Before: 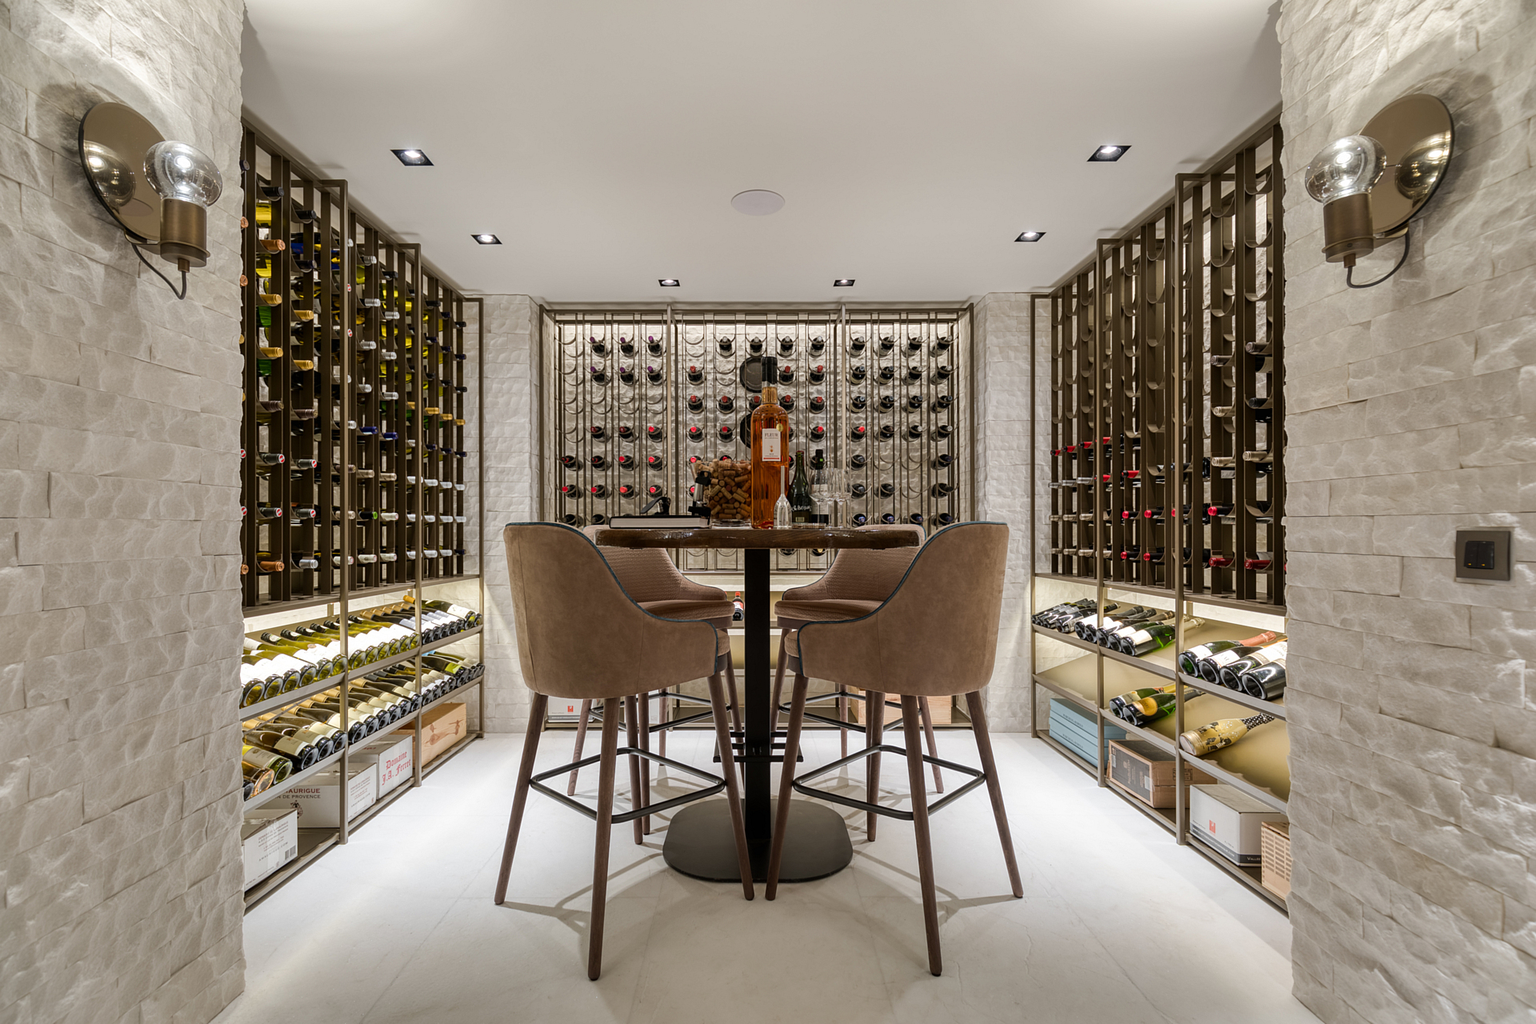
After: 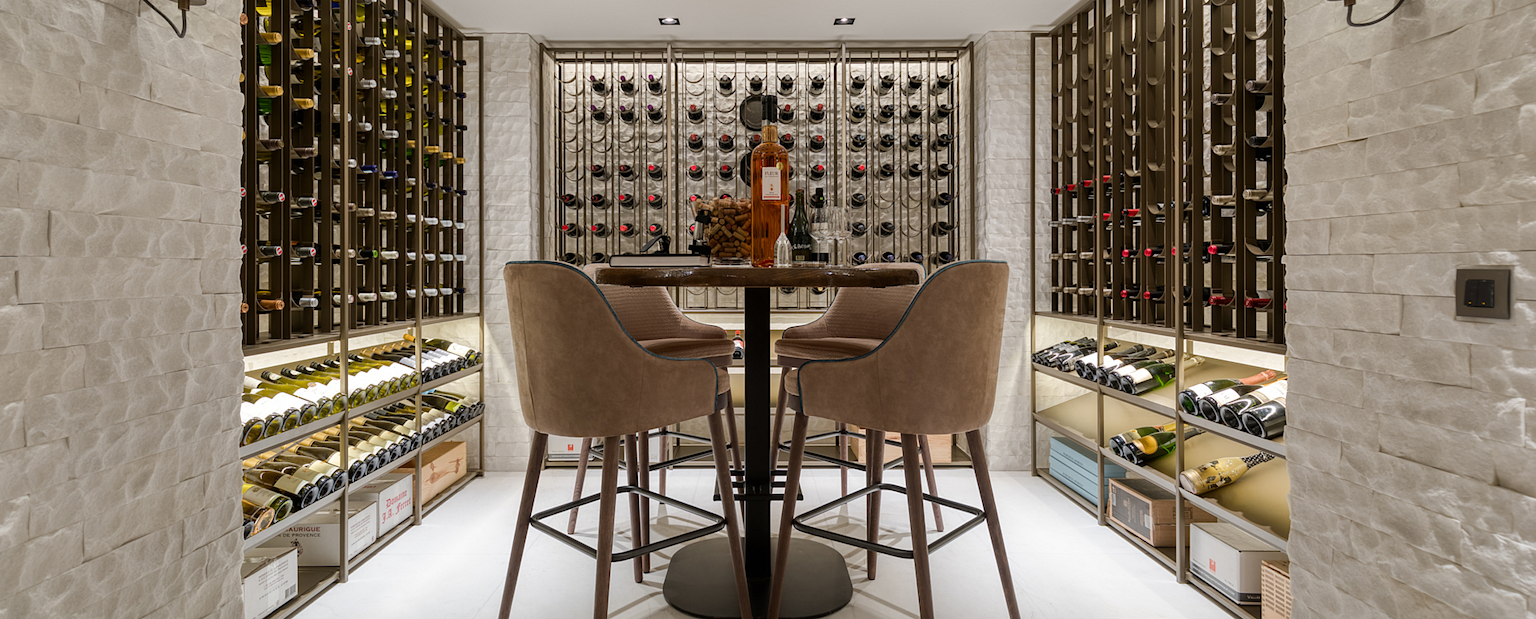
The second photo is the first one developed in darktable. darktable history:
crop and rotate: top 25.551%, bottom 13.925%
